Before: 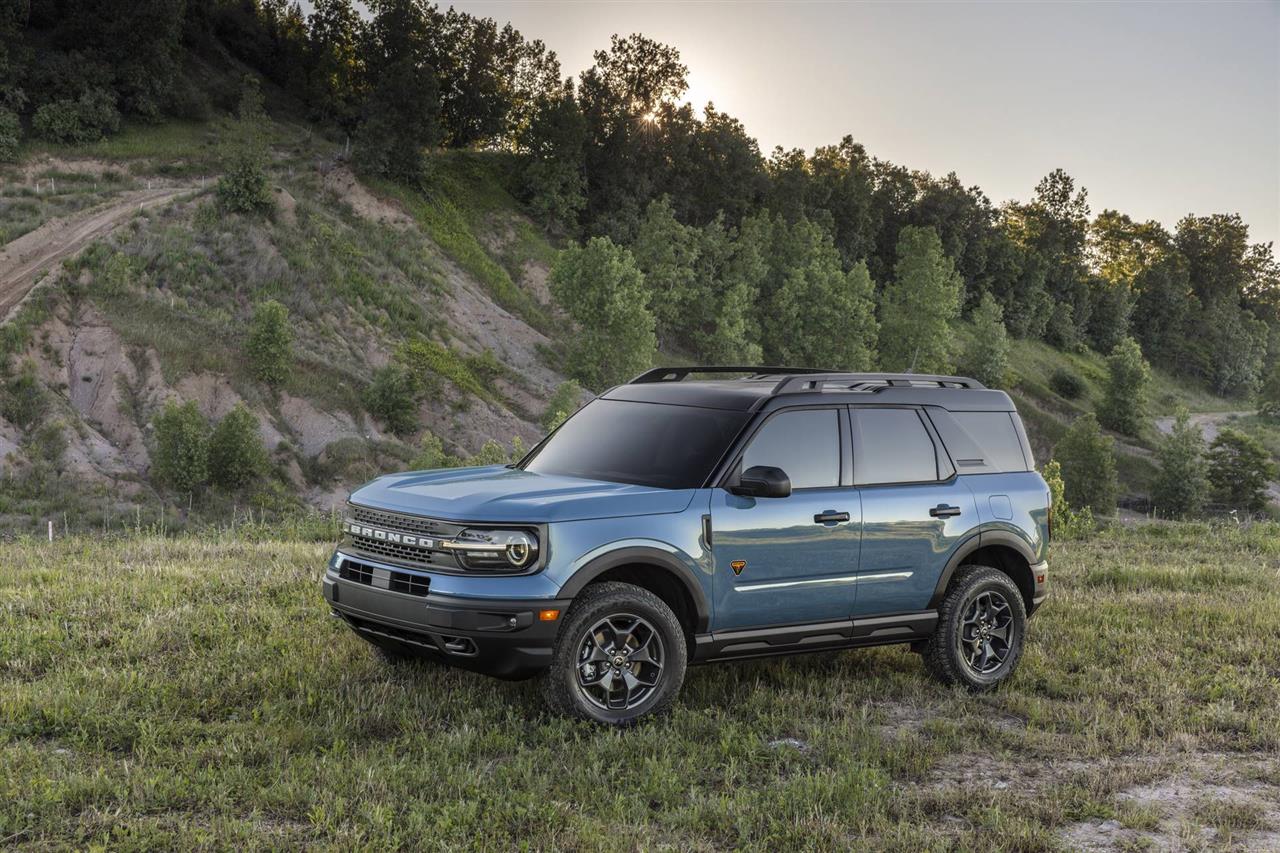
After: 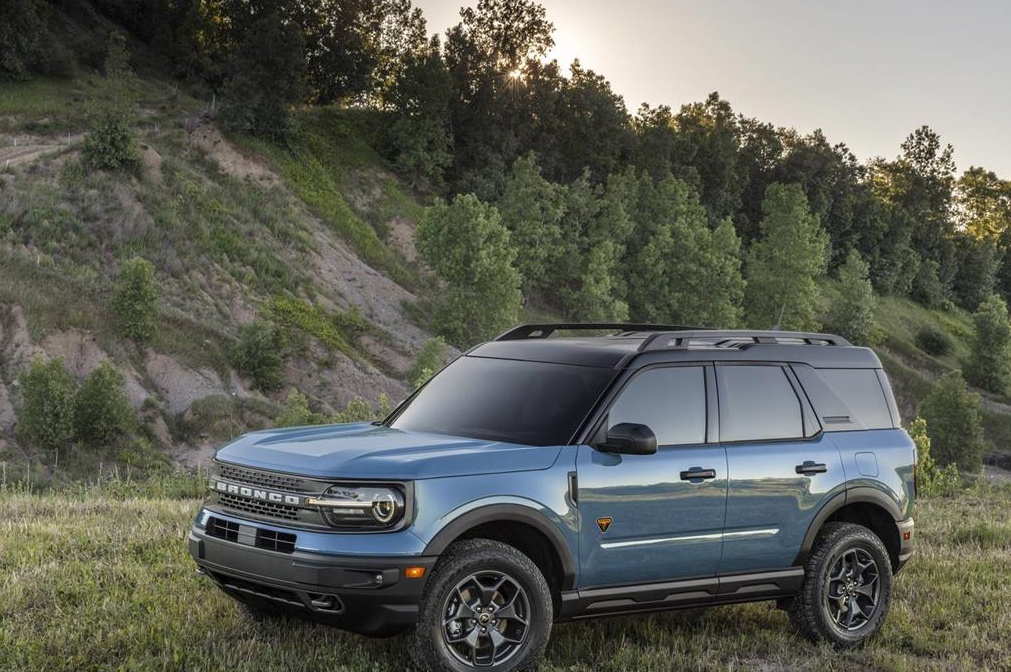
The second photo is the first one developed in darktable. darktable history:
crop and rotate: left 10.493%, top 5.096%, right 10.485%, bottom 16.047%
